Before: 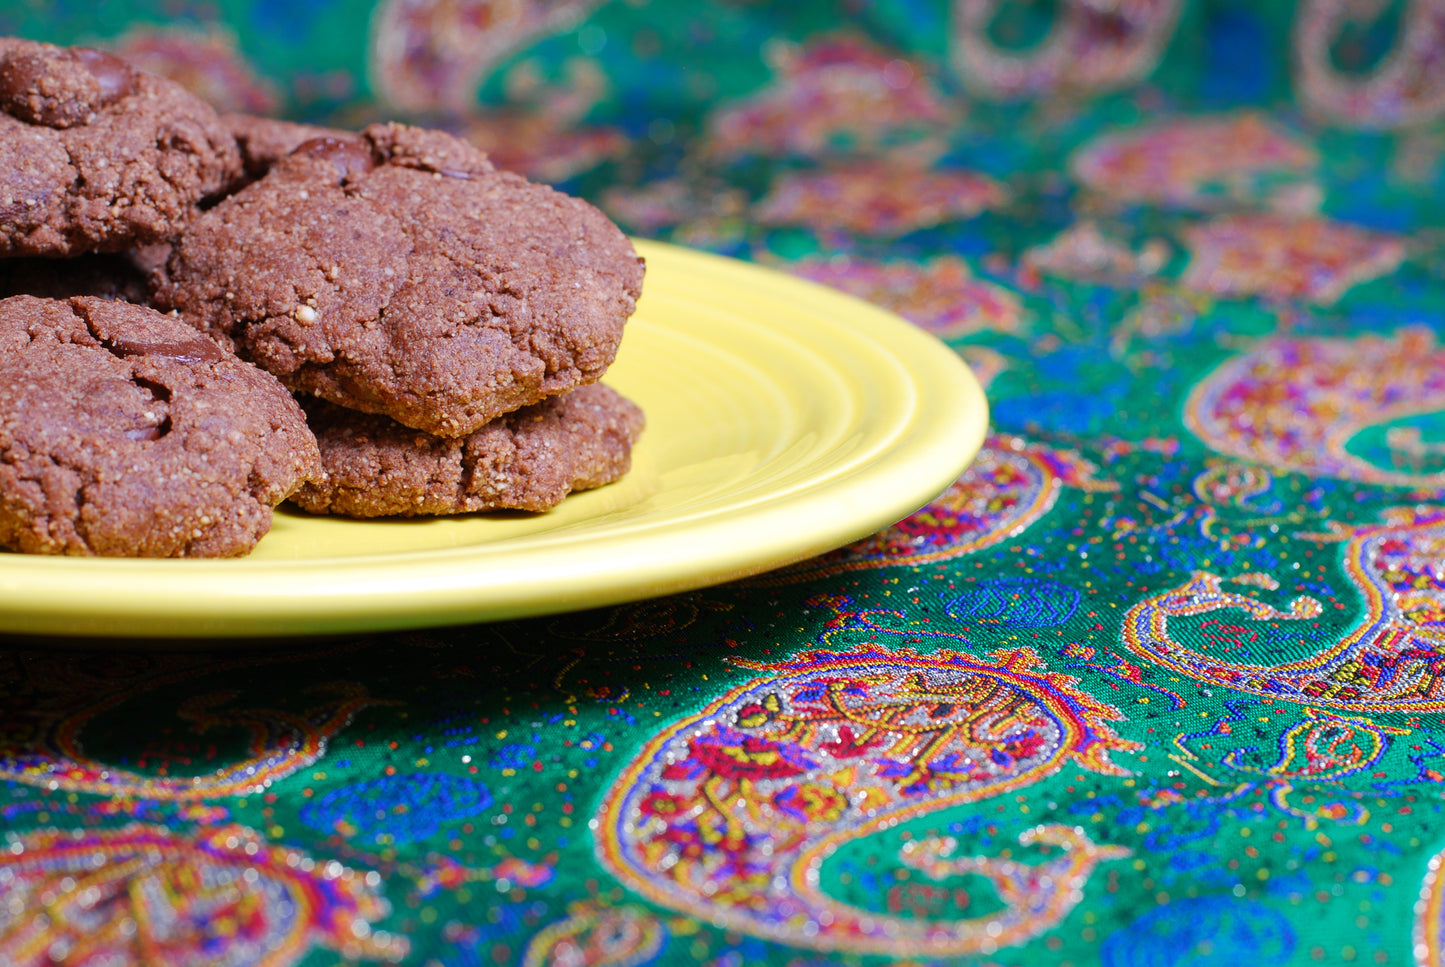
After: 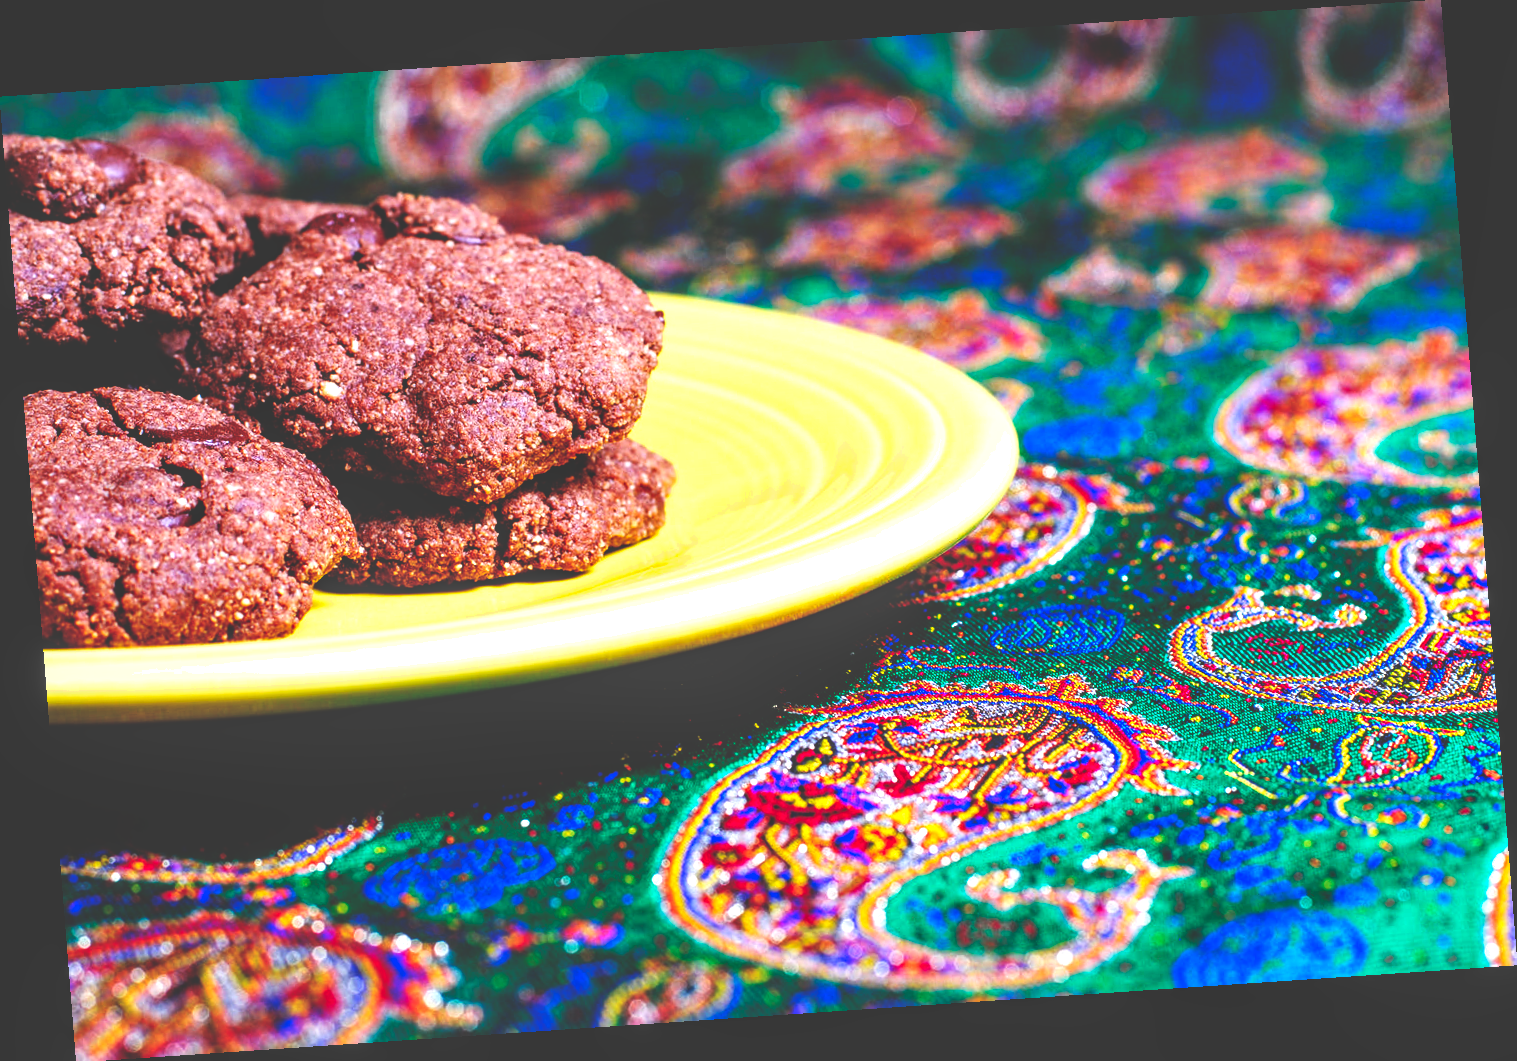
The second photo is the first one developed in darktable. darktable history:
exposure: black level correction 0.001, exposure 0.5 EV, compensate exposure bias true, compensate highlight preservation false
local contrast: on, module defaults
base curve: curves: ch0 [(0, 0.036) (0.083, 0.04) (0.804, 1)], preserve colors none
rotate and perspective: rotation -4.2°, shear 0.006, automatic cropping off
